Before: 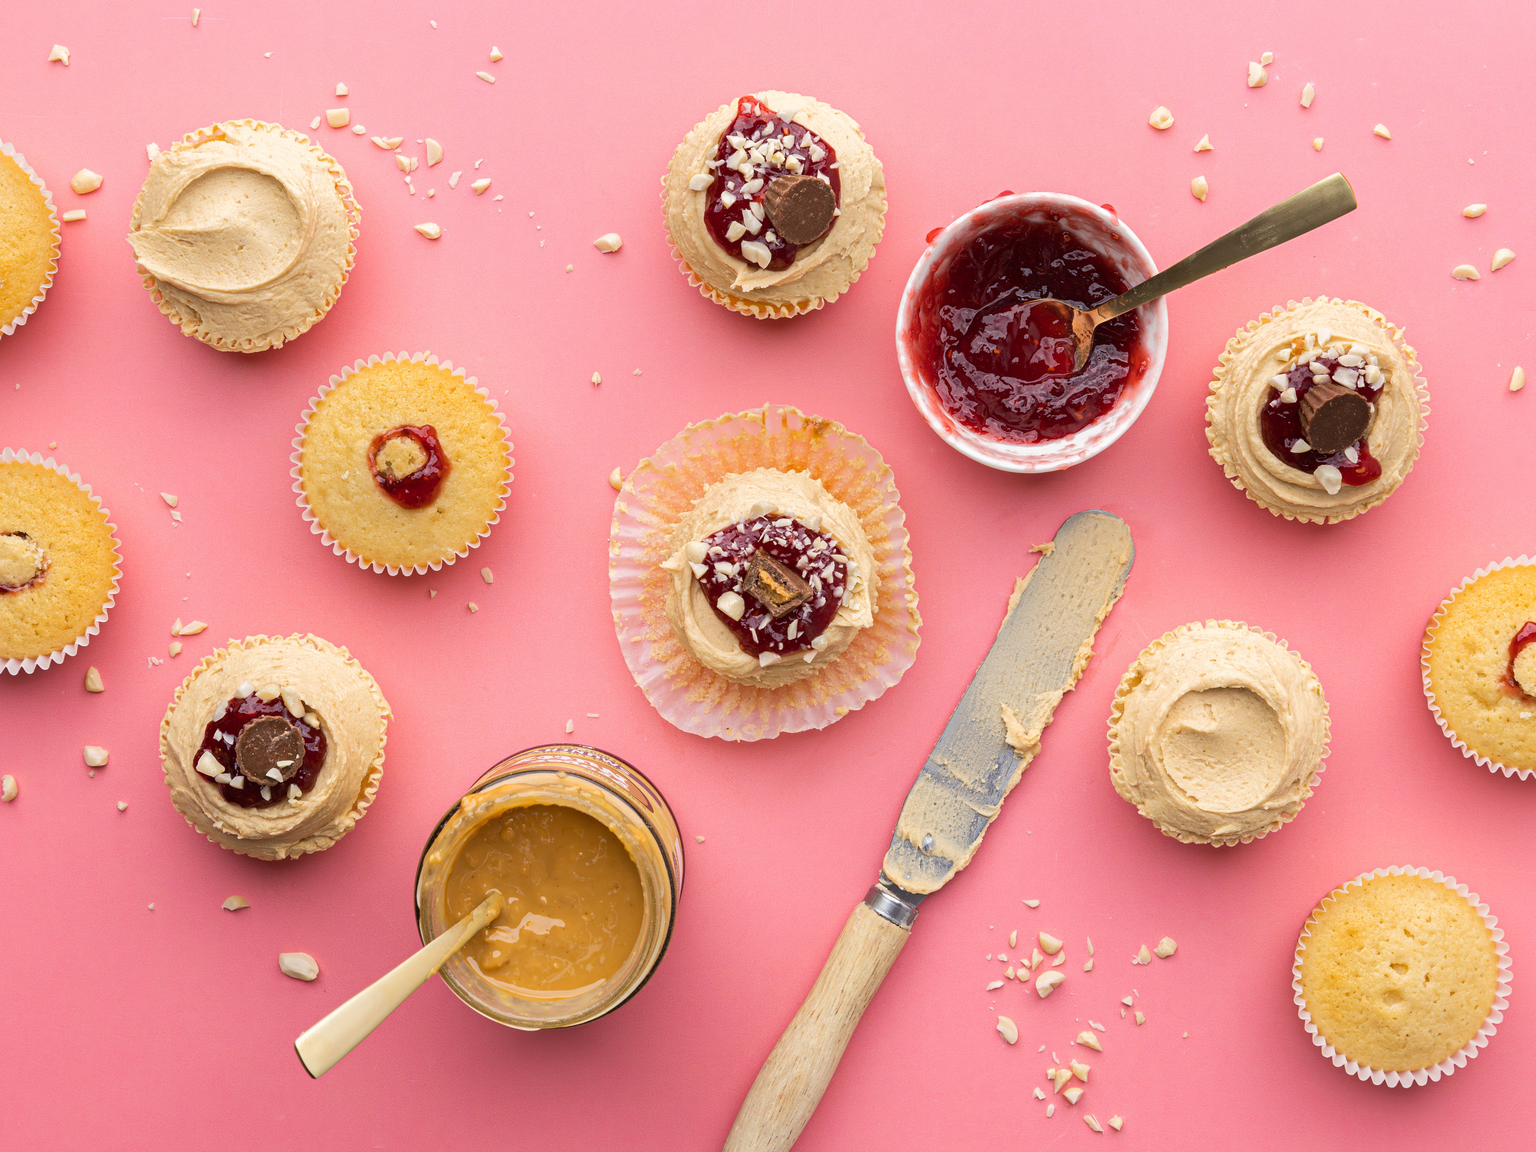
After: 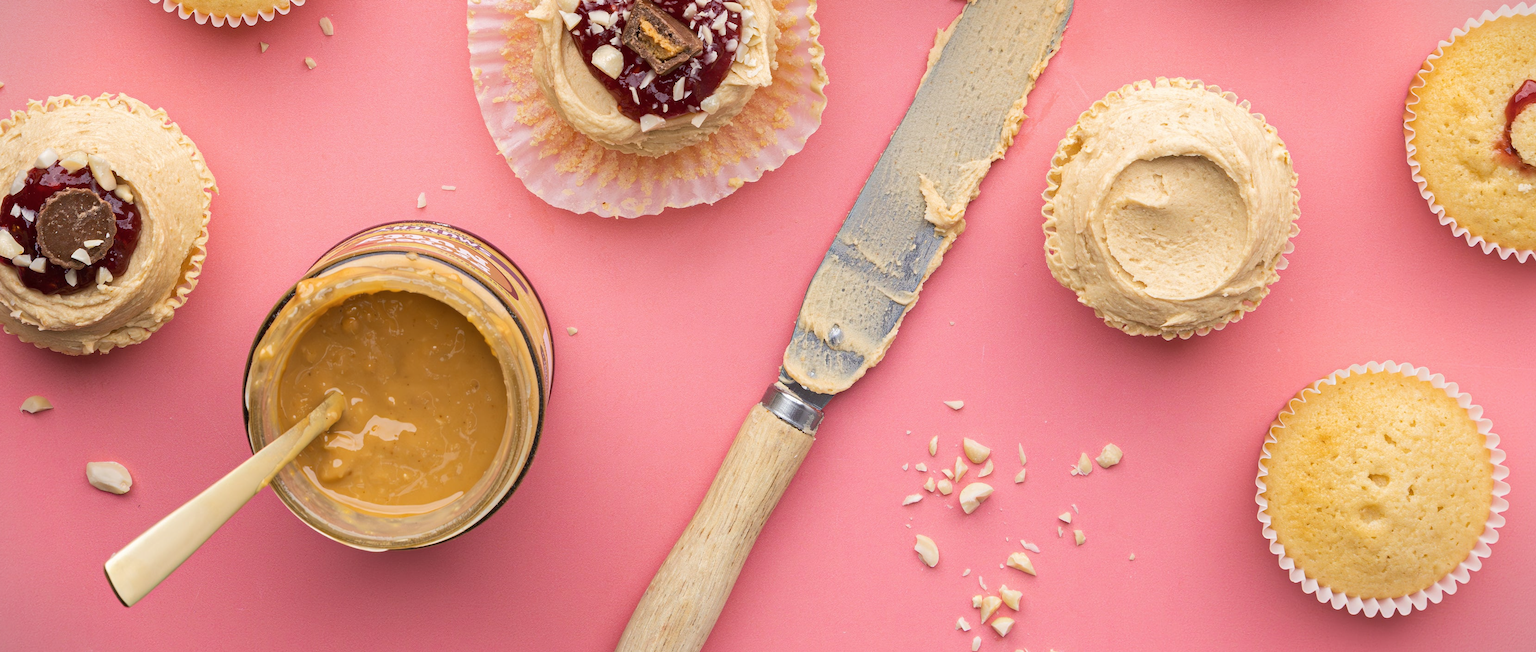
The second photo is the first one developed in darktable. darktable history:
crop and rotate: left 13.314%, top 48.005%, bottom 2.905%
vignetting: fall-off start 100.01%, width/height ratio 1.308
contrast brightness saturation: saturation -0.046
